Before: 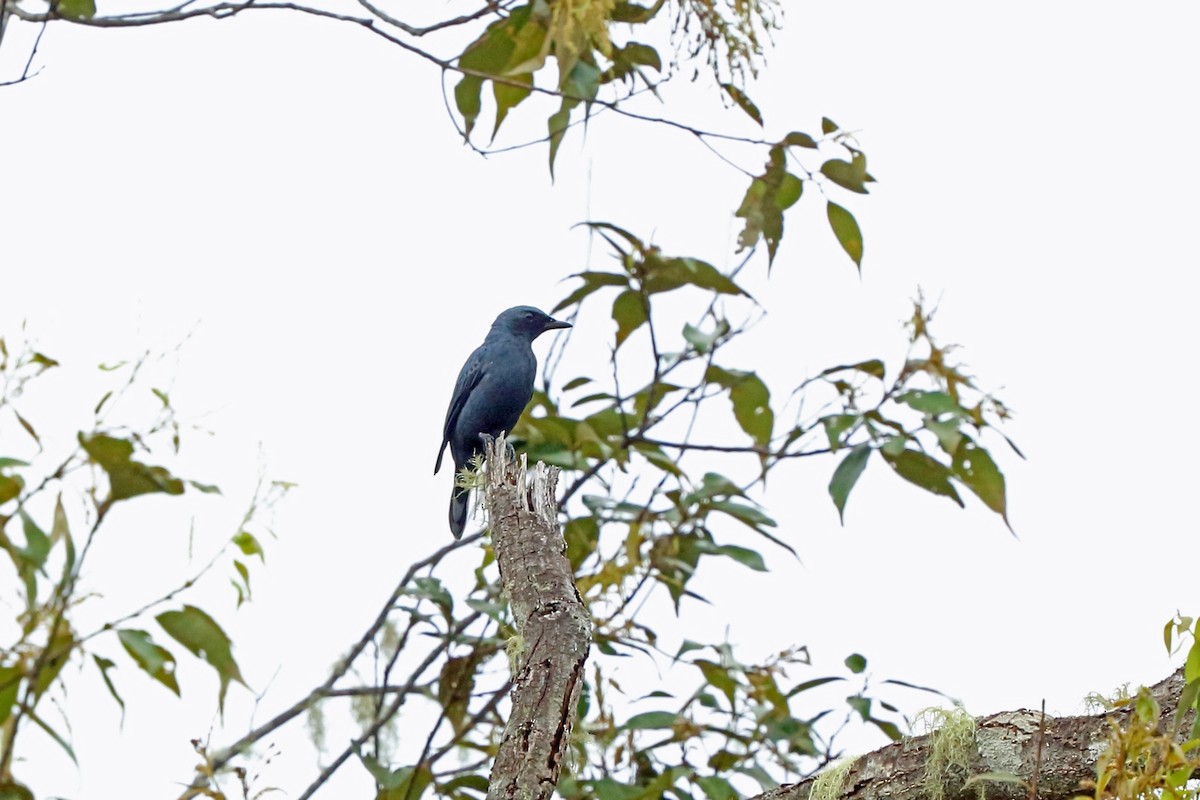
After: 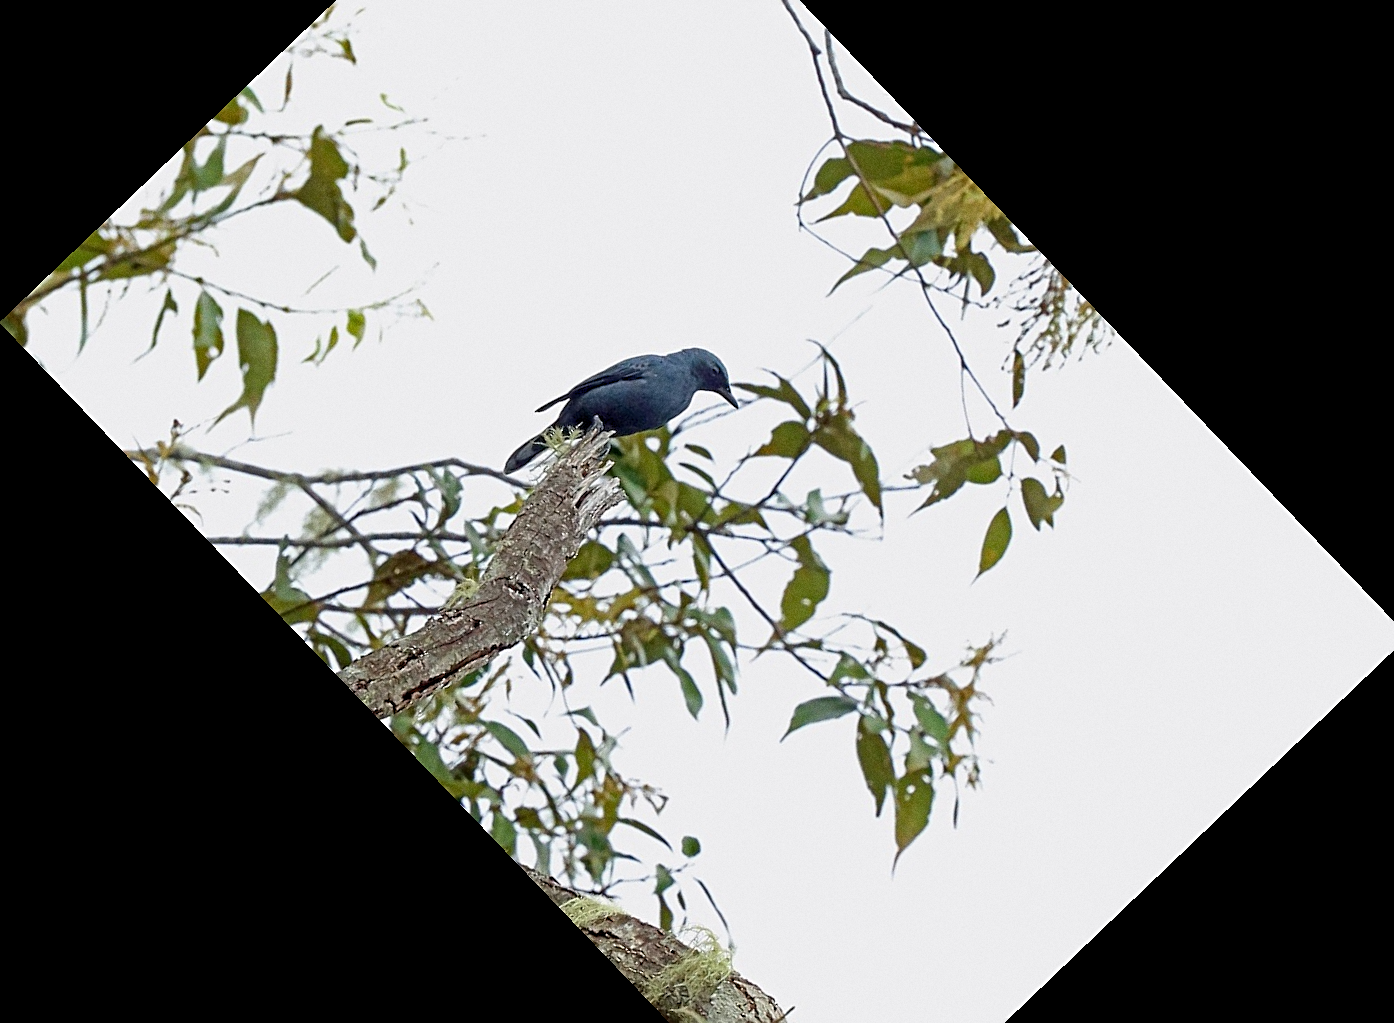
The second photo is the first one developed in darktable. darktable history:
exposure: exposure -0.151 EV, compensate highlight preservation false
crop and rotate: angle -46.26°, top 16.234%, right 0.912%, bottom 11.704%
sharpen: on, module defaults
grain: on, module defaults
levels: mode automatic
